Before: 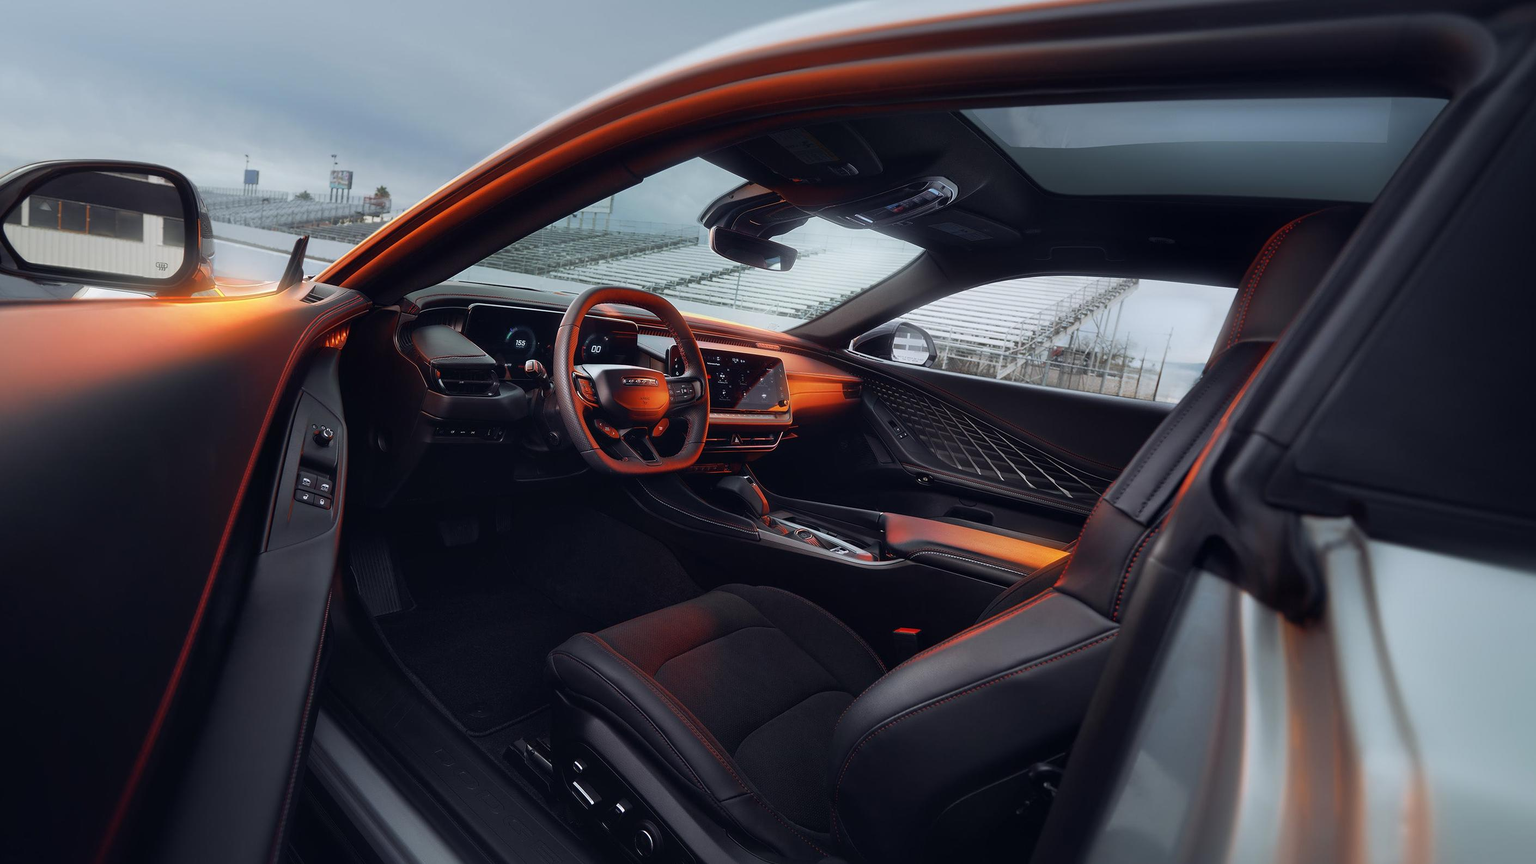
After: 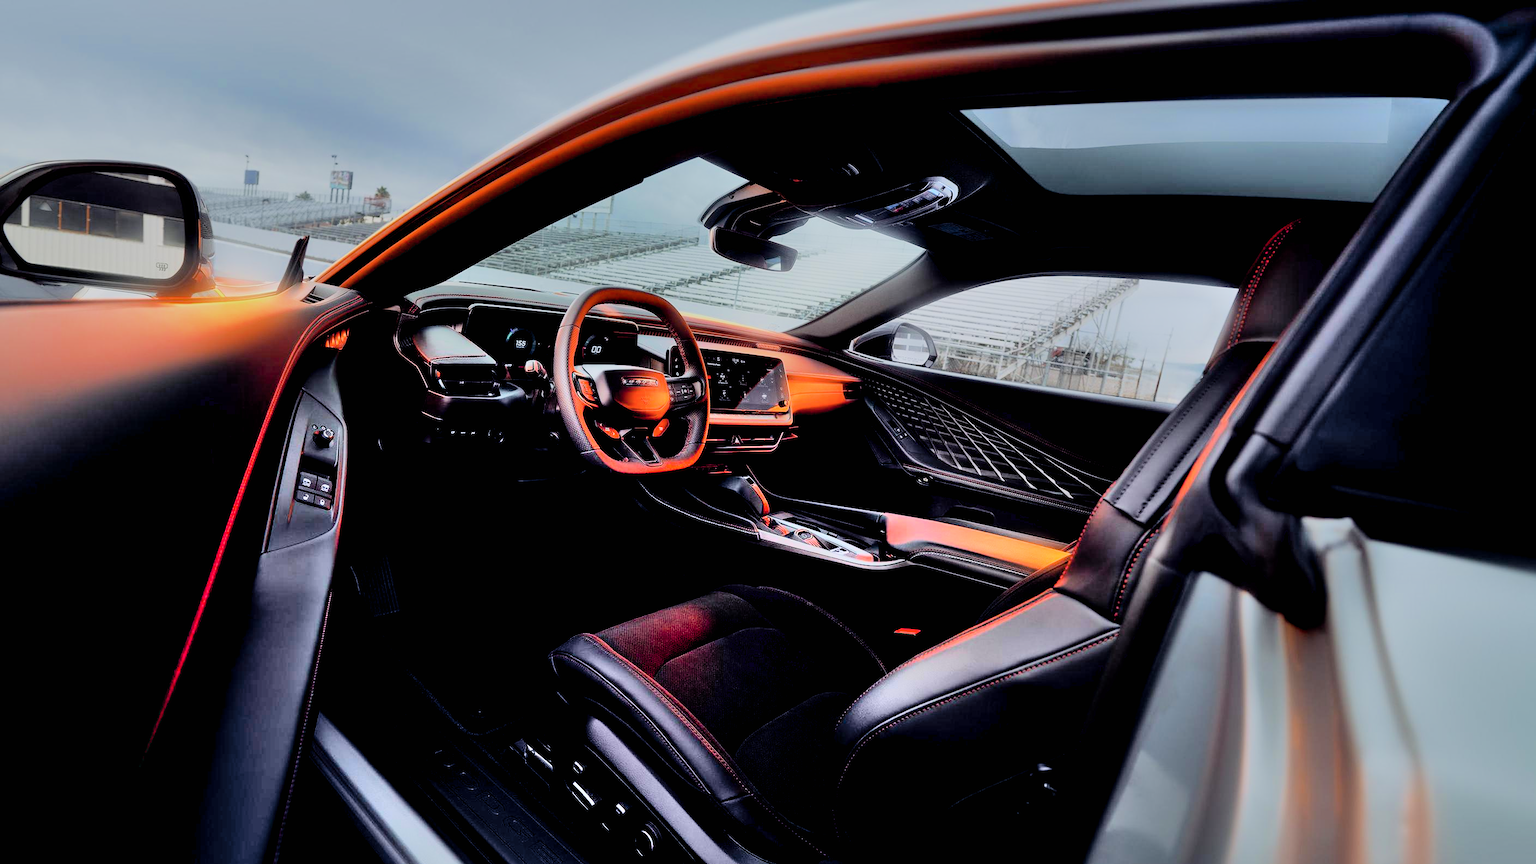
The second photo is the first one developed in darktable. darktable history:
filmic rgb: black relative exposure -6.15 EV, white relative exposure 6.96 EV, hardness 2.23, color science v6 (2022)
exposure: black level correction 0.012, exposure 0.7 EV, compensate exposure bias true, compensate highlight preservation false
shadows and highlights: shadows 60, soften with gaussian
